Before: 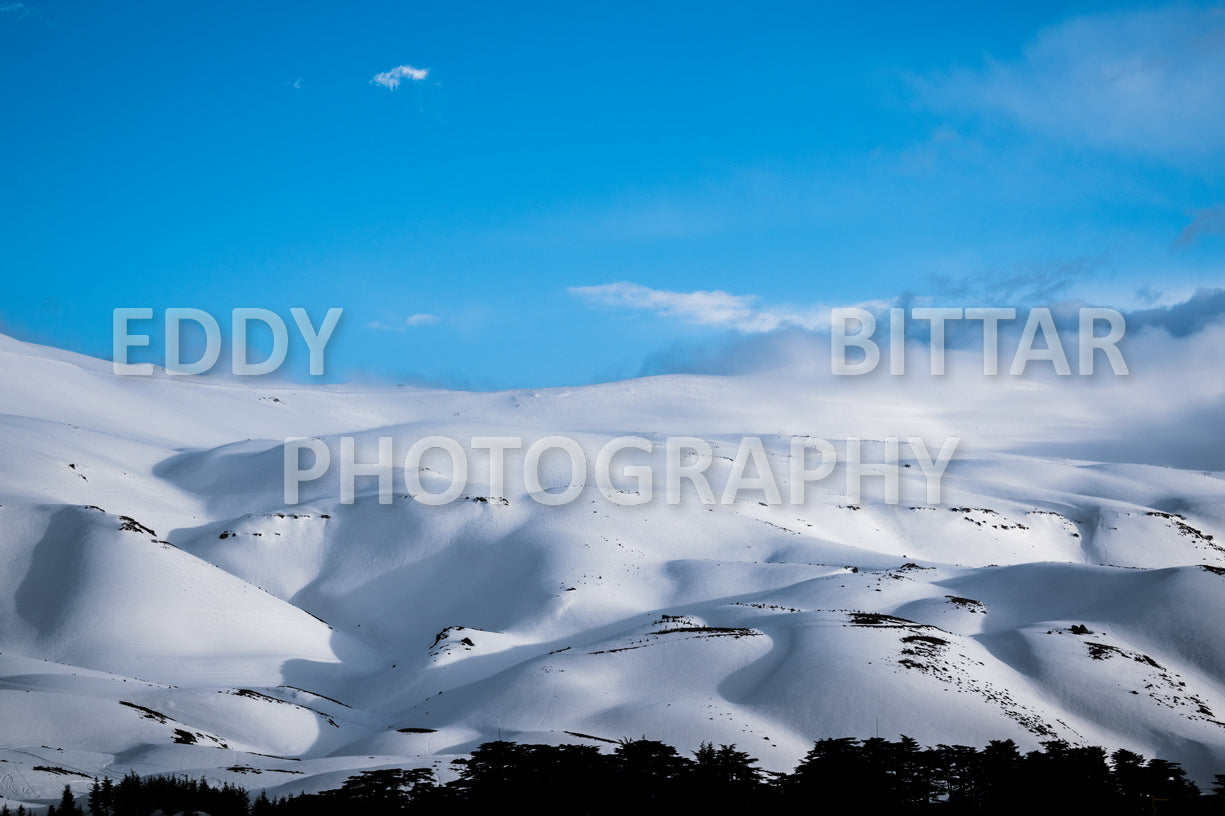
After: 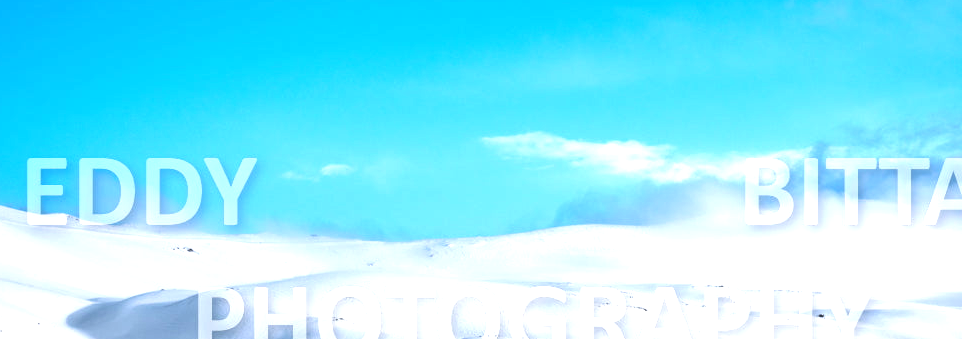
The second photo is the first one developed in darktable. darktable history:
exposure: black level correction 0, exposure 1.1 EV, compensate exposure bias true, compensate highlight preservation false
crop: left 7.036%, top 18.398%, right 14.379%, bottom 40.043%
